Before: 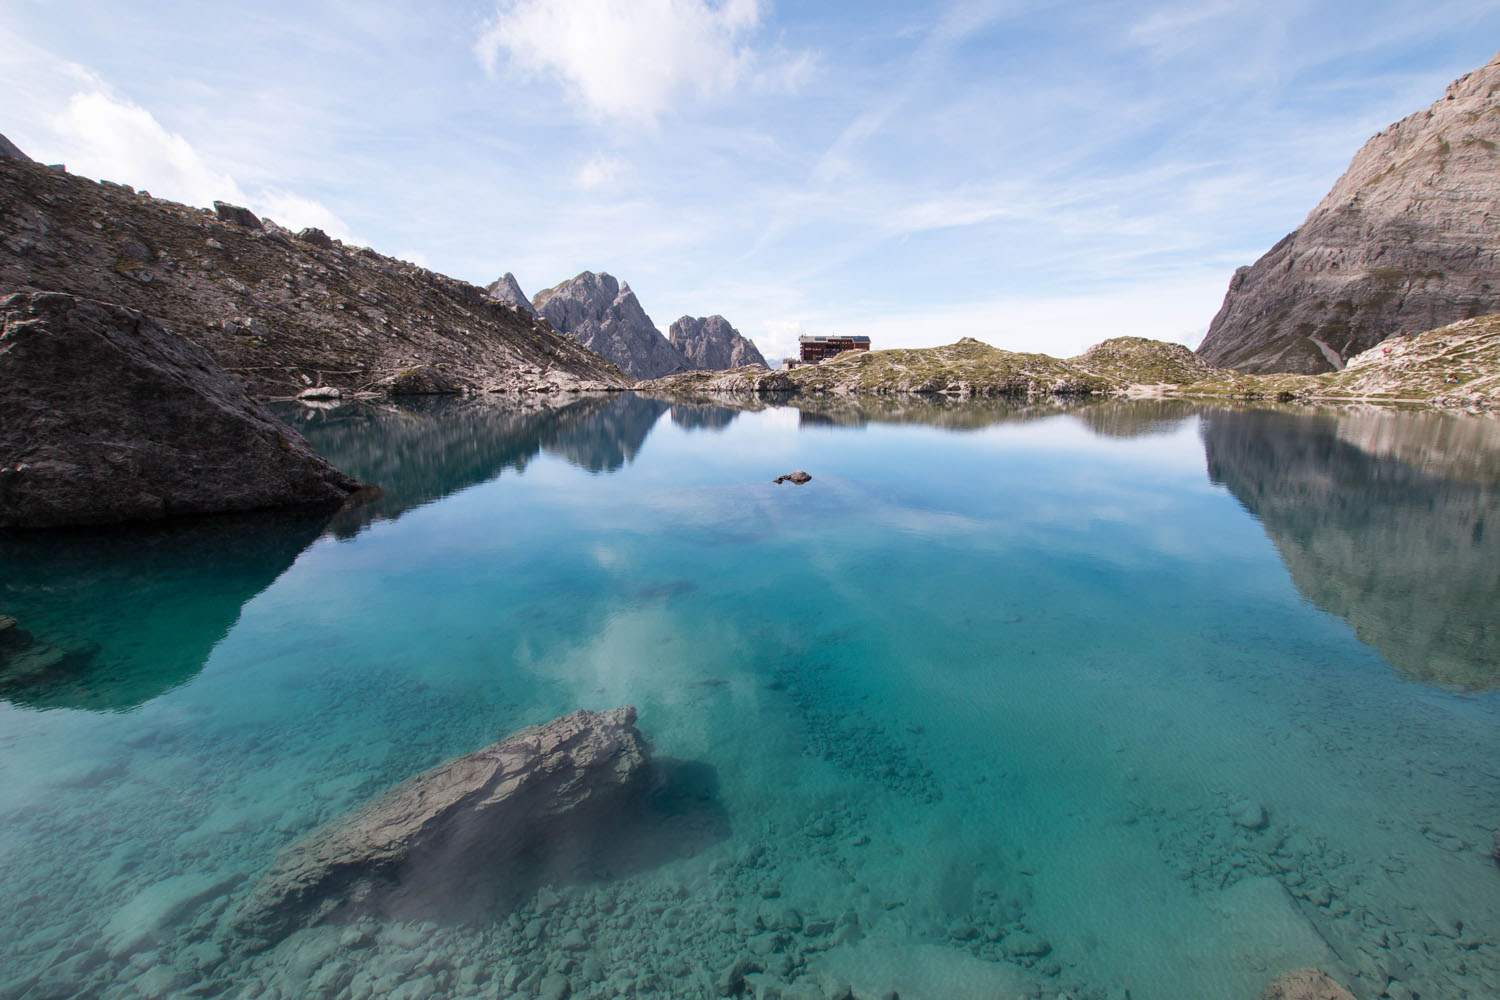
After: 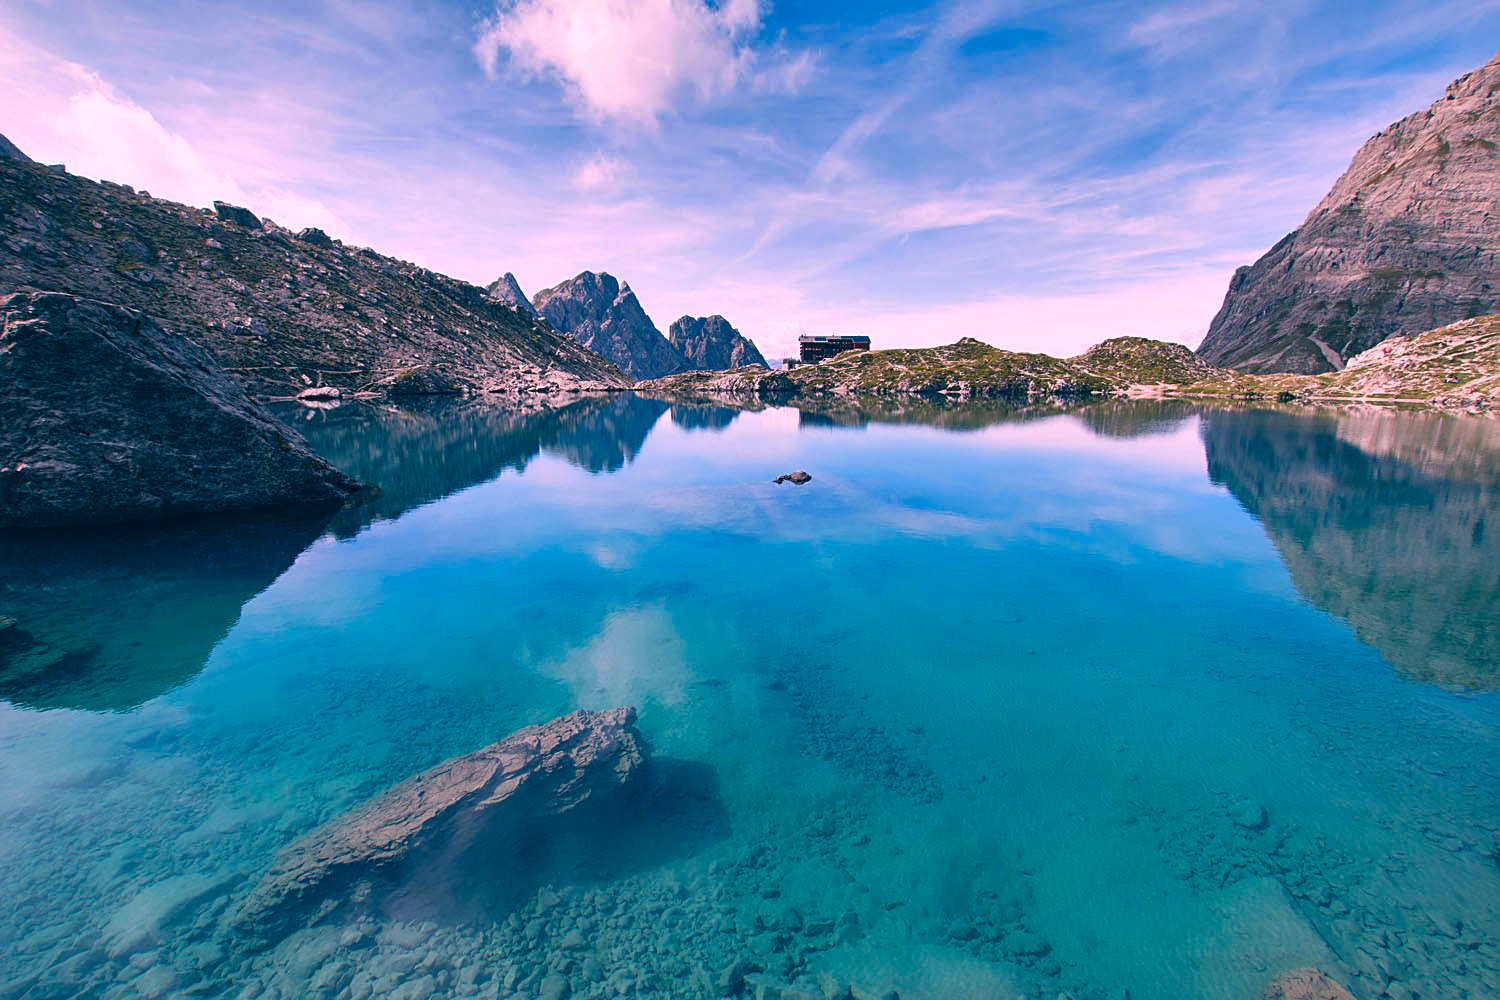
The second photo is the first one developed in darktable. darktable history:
shadows and highlights: radius 108.41, shadows 40.95, highlights -72.51, low approximation 0.01, soften with gaussian
sharpen: on, module defaults
color correction: highlights a* 16.96, highlights b* 0.19, shadows a* -14.76, shadows b* -14.68, saturation 1.45
